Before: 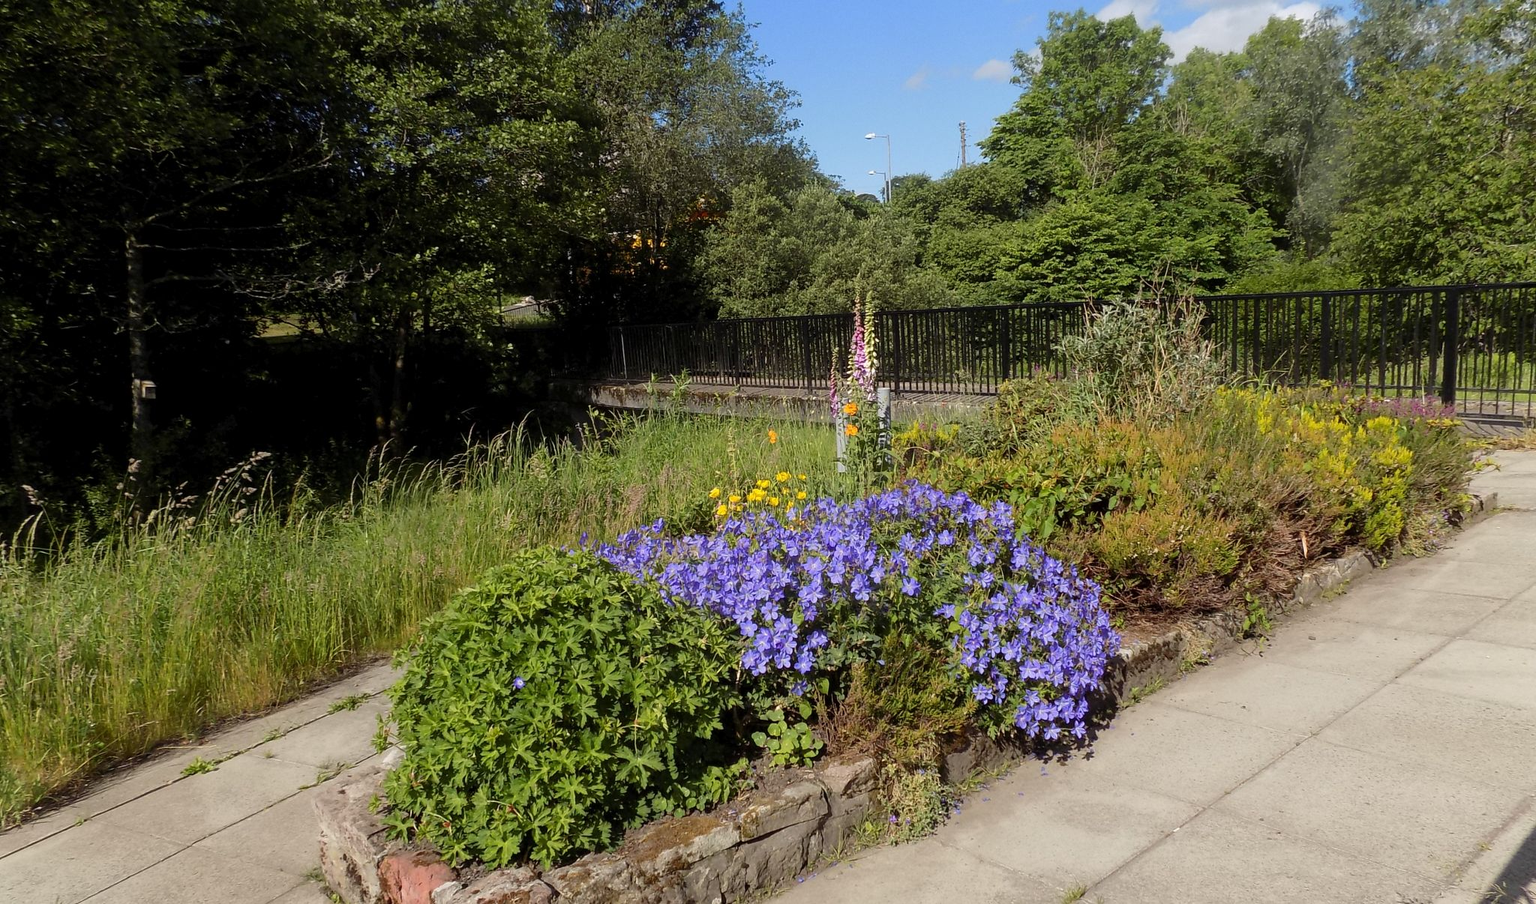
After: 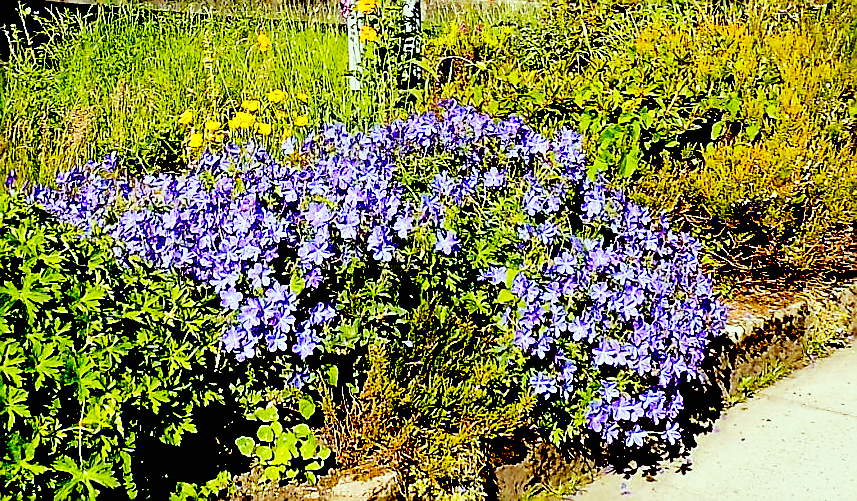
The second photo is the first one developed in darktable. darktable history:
exposure: black level correction 0.057, compensate highlight preservation false
color correction: highlights a* -8.01, highlights b* 3.55
sharpen: radius 1.383, amount 1.249, threshold 0.609
shadows and highlights: low approximation 0.01, soften with gaussian
color balance rgb: perceptual saturation grading › global saturation 29.657%
crop: left 37.488%, top 44.828%, right 20.659%, bottom 13.626%
base curve: curves: ch0 [(0, 0) (0.007, 0.004) (0.027, 0.03) (0.046, 0.07) (0.207, 0.54) (0.442, 0.872) (0.673, 0.972) (1, 1)], preserve colors none
